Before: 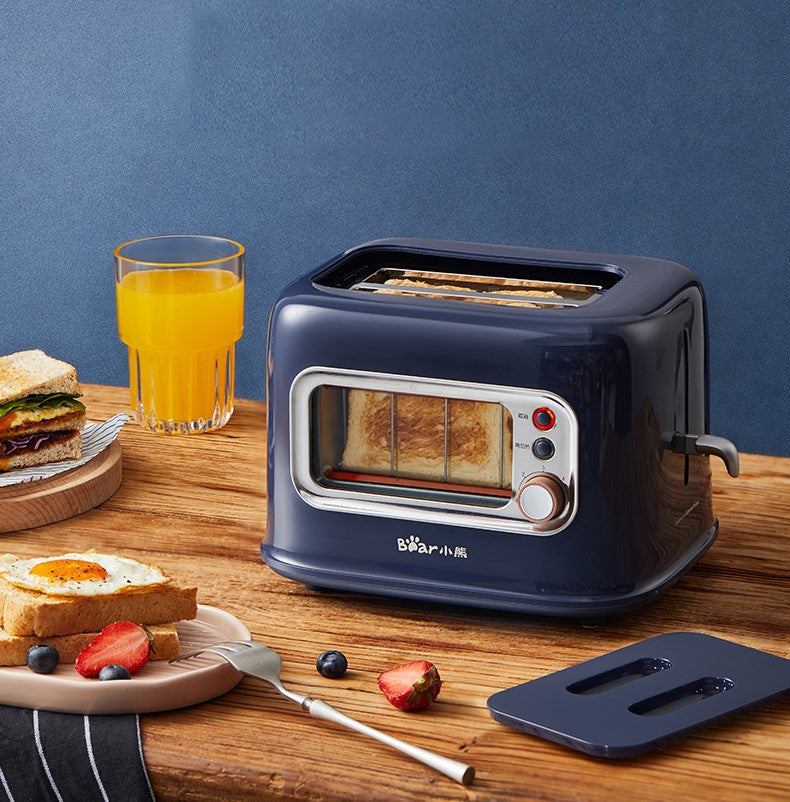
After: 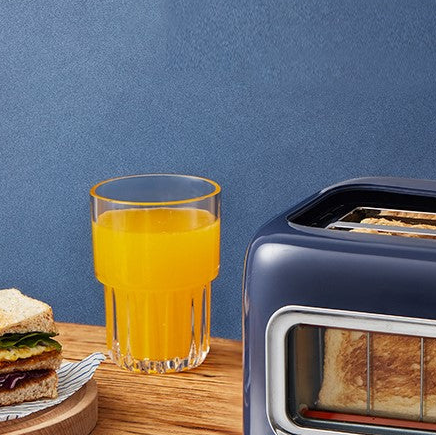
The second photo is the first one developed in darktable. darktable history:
crop and rotate: left 3.041%, top 7.611%, right 41.722%, bottom 38.035%
